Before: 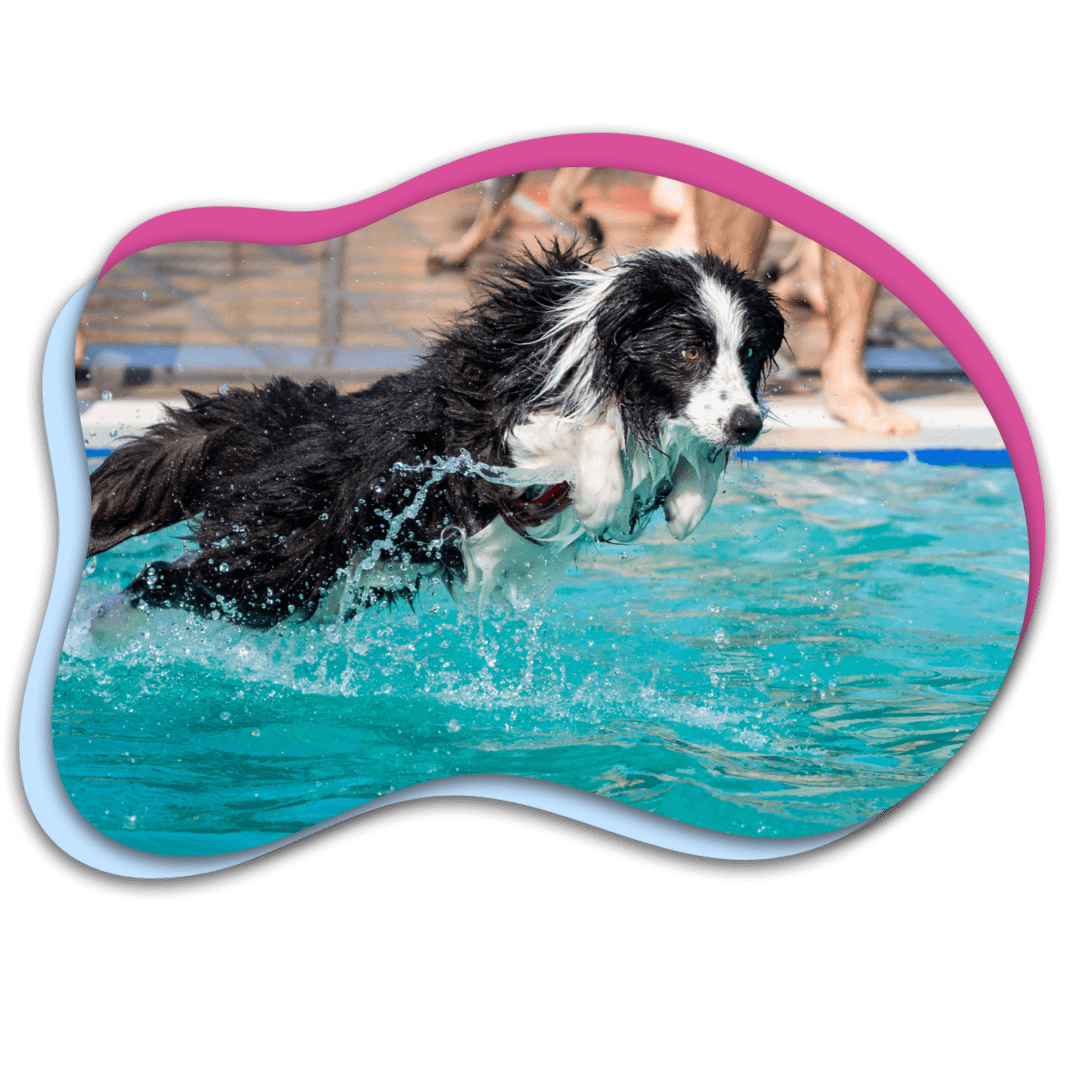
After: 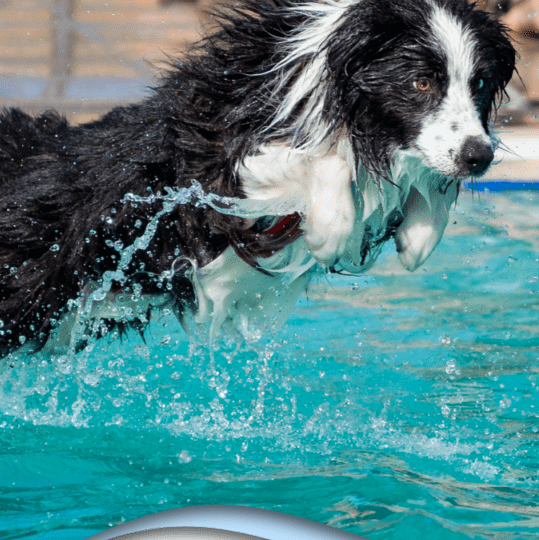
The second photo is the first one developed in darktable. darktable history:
shadows and highlights: highlights color adjustment 0%, low approximation 0.01, soften with gaussian
crop: left 25%, top 25%, right 25%, bottom 25%
white balance: red 0.978, blue 0.999
